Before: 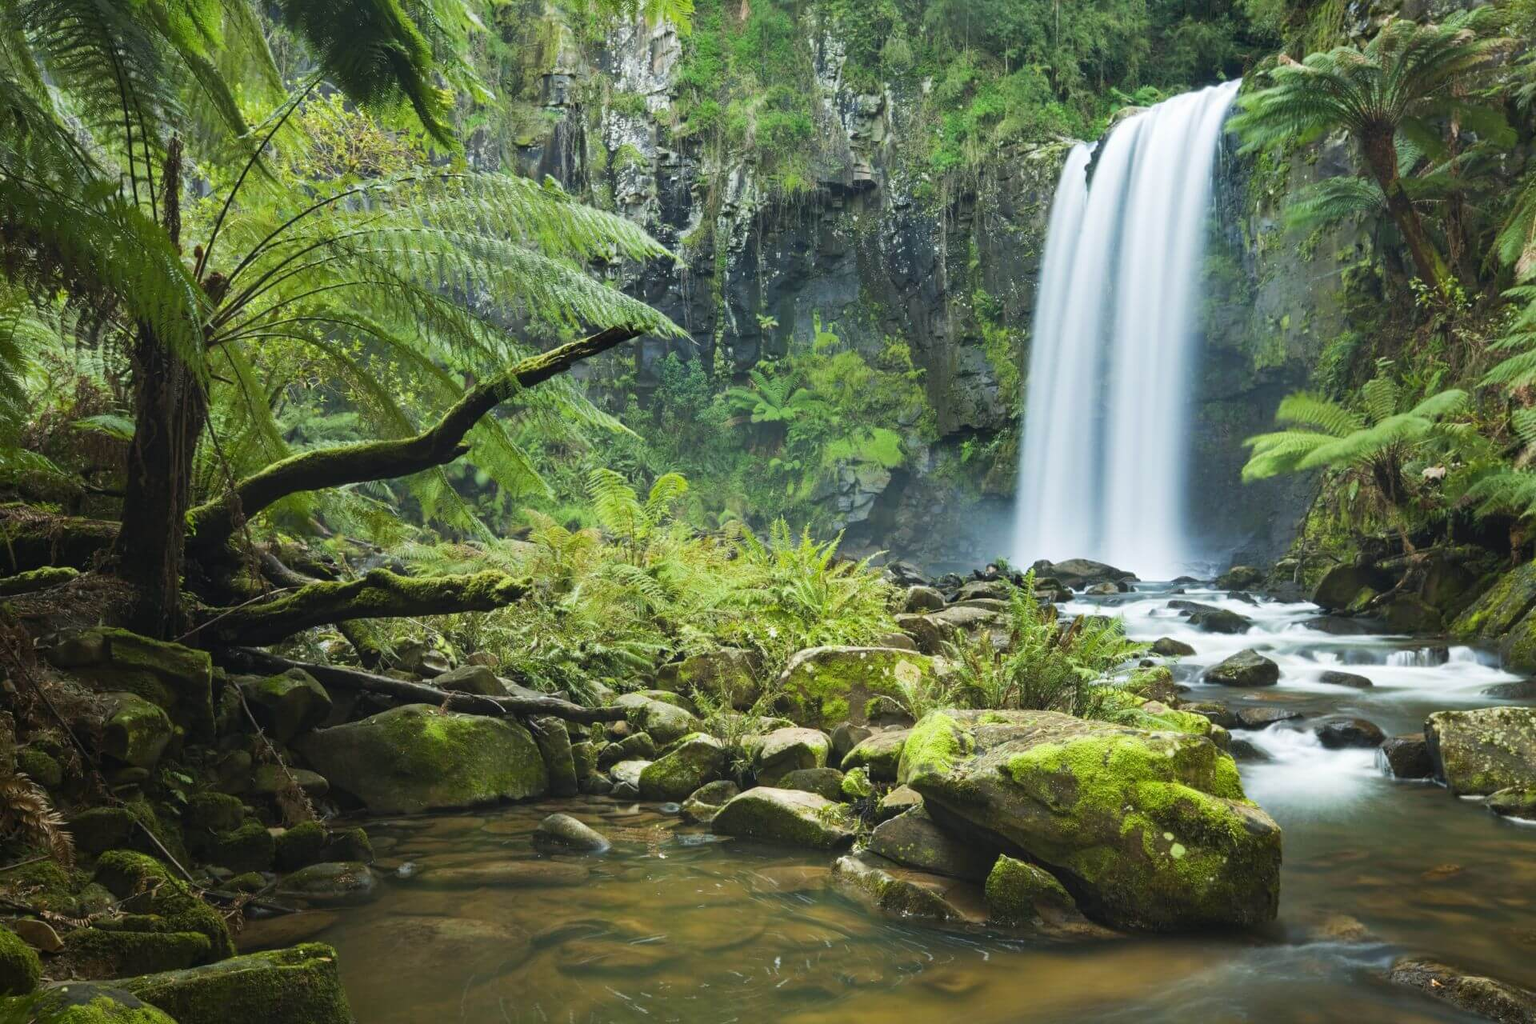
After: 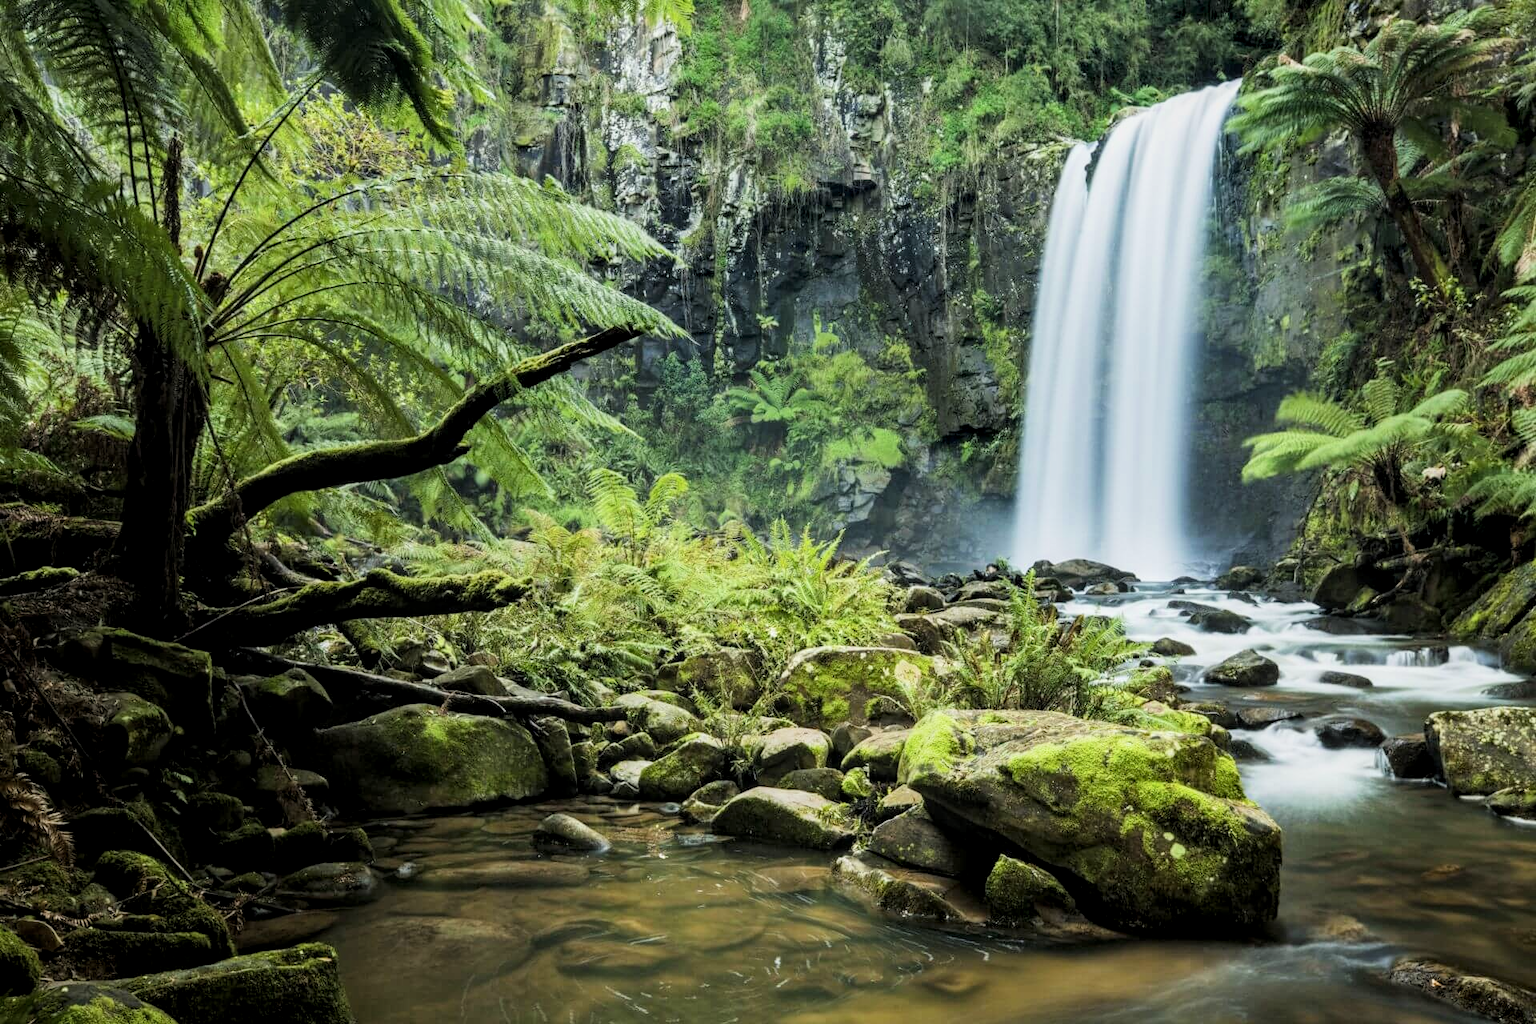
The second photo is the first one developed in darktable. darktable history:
filmic rgb: middle gray luminance 12.55%, black relative exposure -10.11 EV, white relative exposure 3.47 EV, target black luminance 0%, hardness 5.74, latitude 45.06%, contrast 1.224, highlights saturation mix 4.12%, shadows ↔ highlights balance 26.55%
local contrast: detail 130%
